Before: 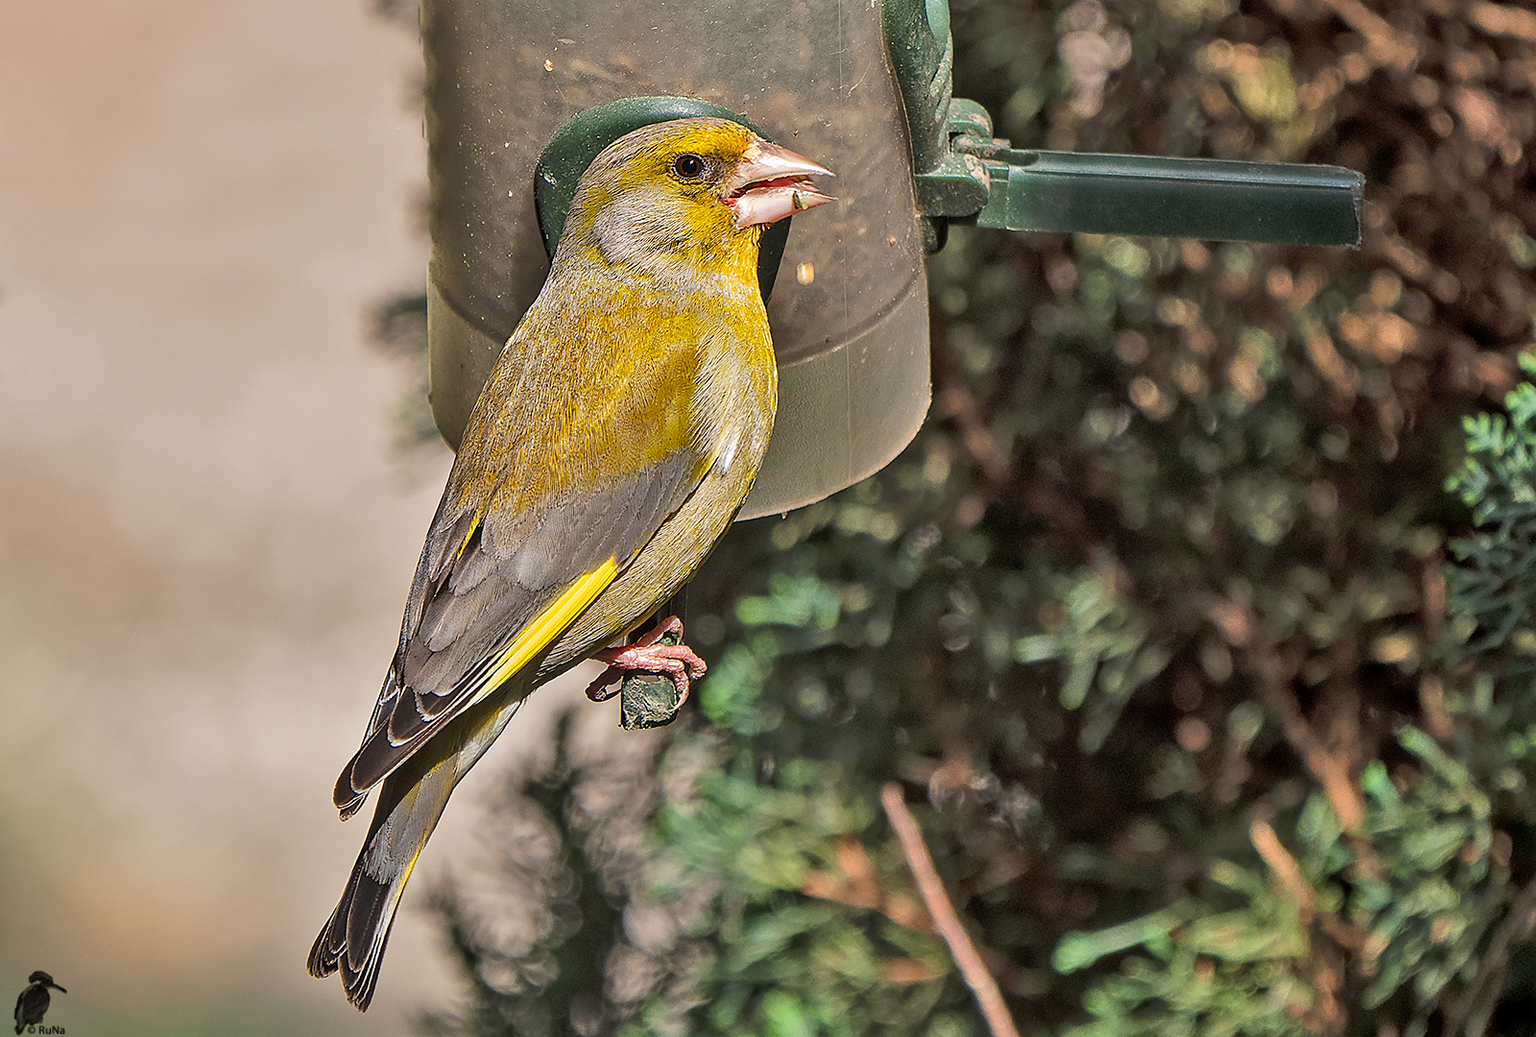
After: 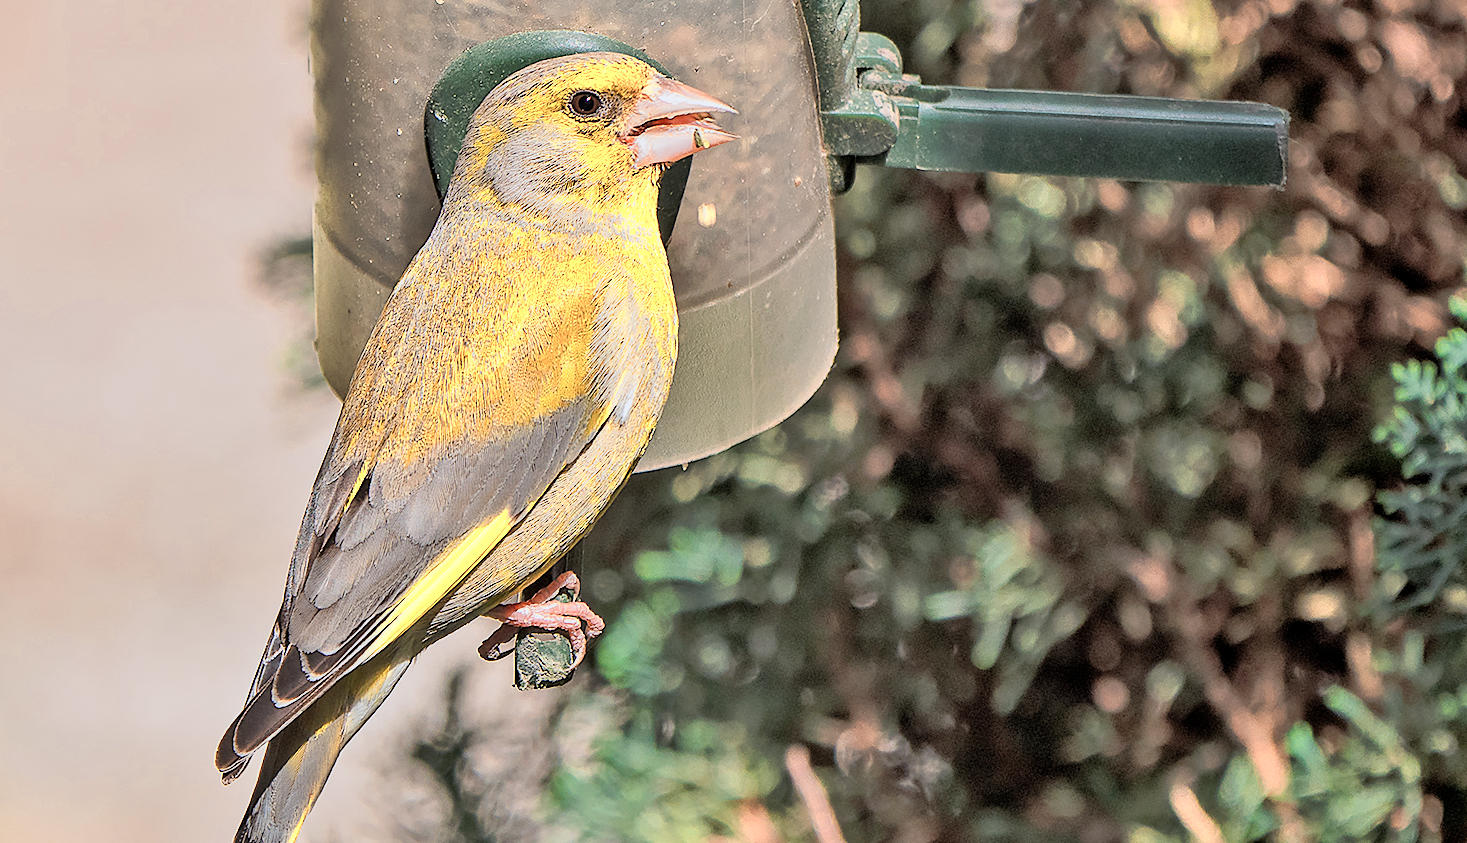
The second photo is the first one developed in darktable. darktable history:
crop: left 8.288%, top 6.546%, bottom 15.369%
color balance rgb: perceptual saturation grading › global saturation 0.697%, perceptual brilliance grading › highlights 8.349%, perceptual brilliance grading › mid-tones 4.154%, perceptual brilliance grading › shadows 1.833%, global vibrance 20%
filmic rgb: black relative exposure -8.87 EV, white relative exposure 4.99 EV, target black luminance 0%, hardness 3.79, latitude 66.55%, contrast 0.822, highlights saturation mix 10.47%, shadows ↔ highlights balance 20.29%
exposure: black level correction 0, exposure 0.683 EV, compensate exposure bias true, compensate highlight preservation false
color zones: curves: ch0 [(0.018, 0.548) (0.224, 0.64) (0.425, 0.447) (0.675, 0.575) (0.732, 0.579)]; ch1 [(0.066, 0.487) (0.25, 0.5) (0.404, 0.43) (0.75, 0.421) (0.956, 0.421)]; ch2 [(0.044, 0.561) (0.215, 0.465) (0.399, 0.544) (0.465, 0.548) (0.614, 0.447) (0.724, 0.43) (0.882, 0.623) (0.956, 0.632)]
color correction: highlights a* -0.116, highlights b* -5.62, shadows a* -0.139, shadows b* -0.137
